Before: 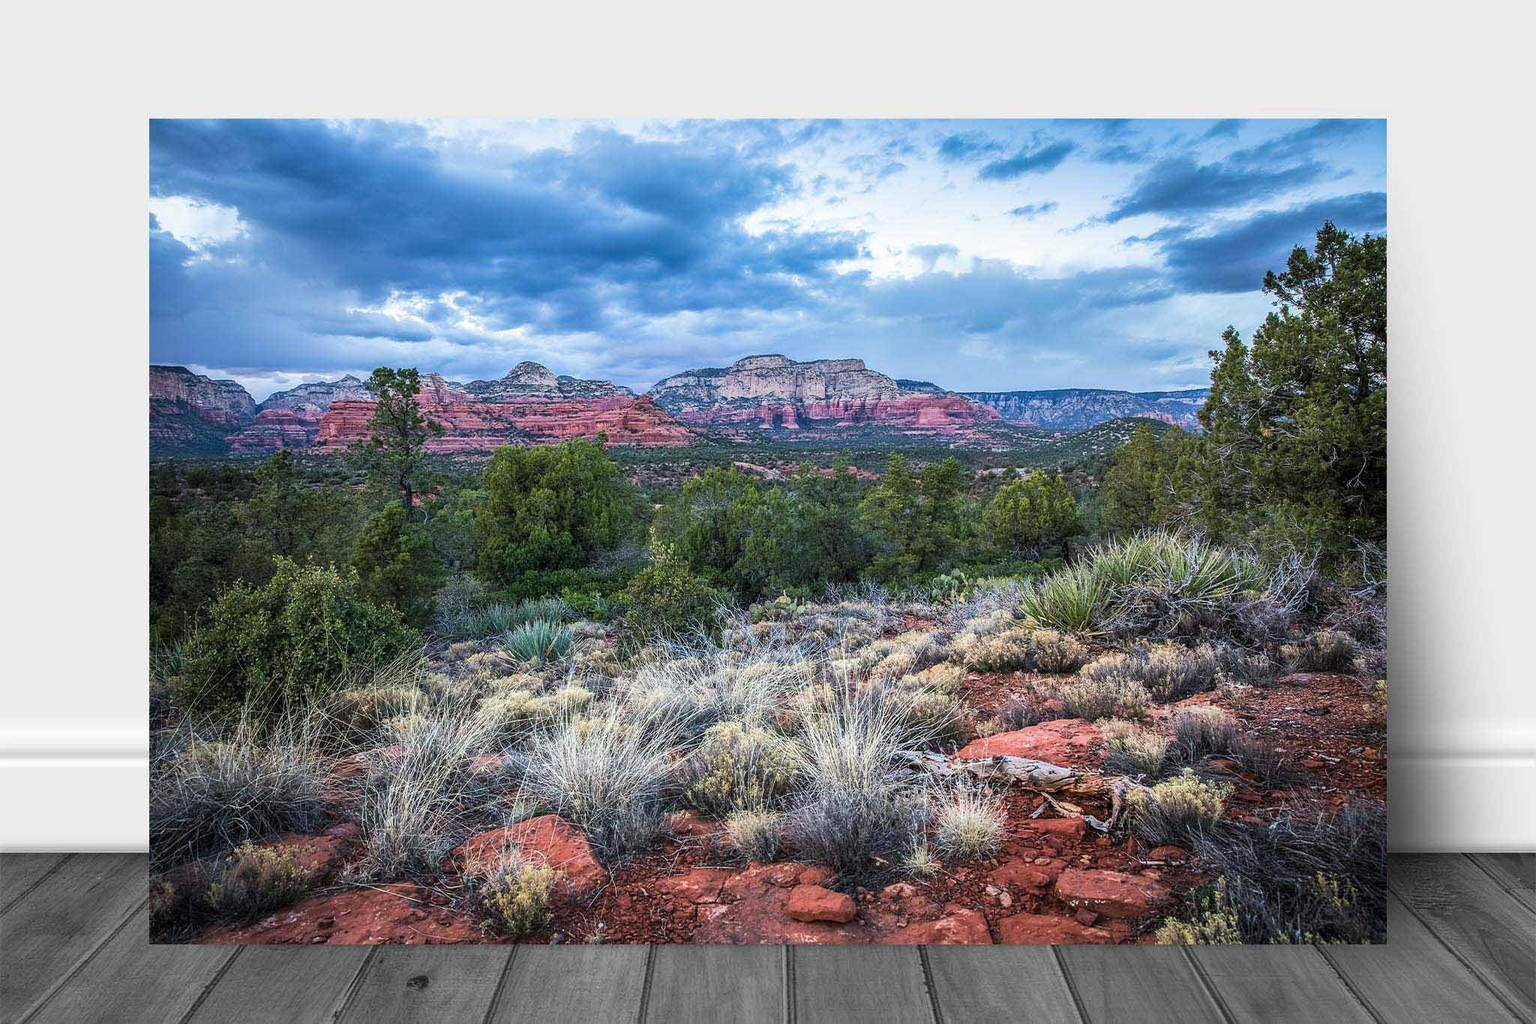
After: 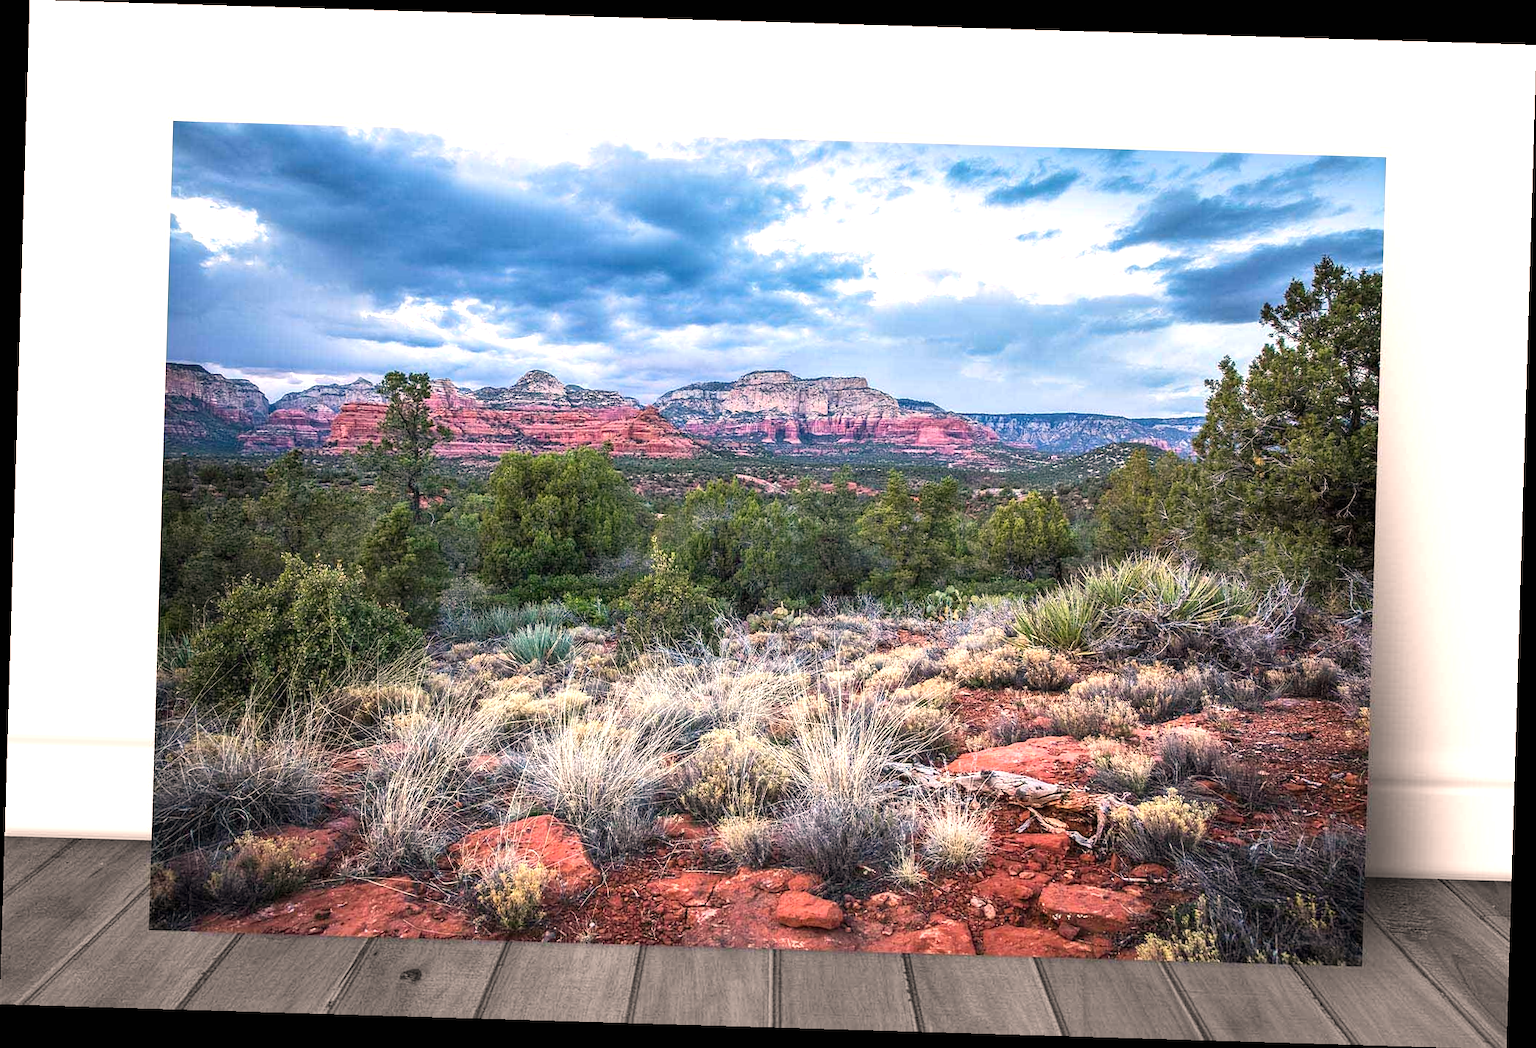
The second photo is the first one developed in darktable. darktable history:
exposure: black level correction 0, exposure 0.5 EV, compensate exposure bias true, compensate highlight preservation false
white balance: red 1.127, blue 0.943
rotate and perspective: rotation 1.72°, automatic cropping off
